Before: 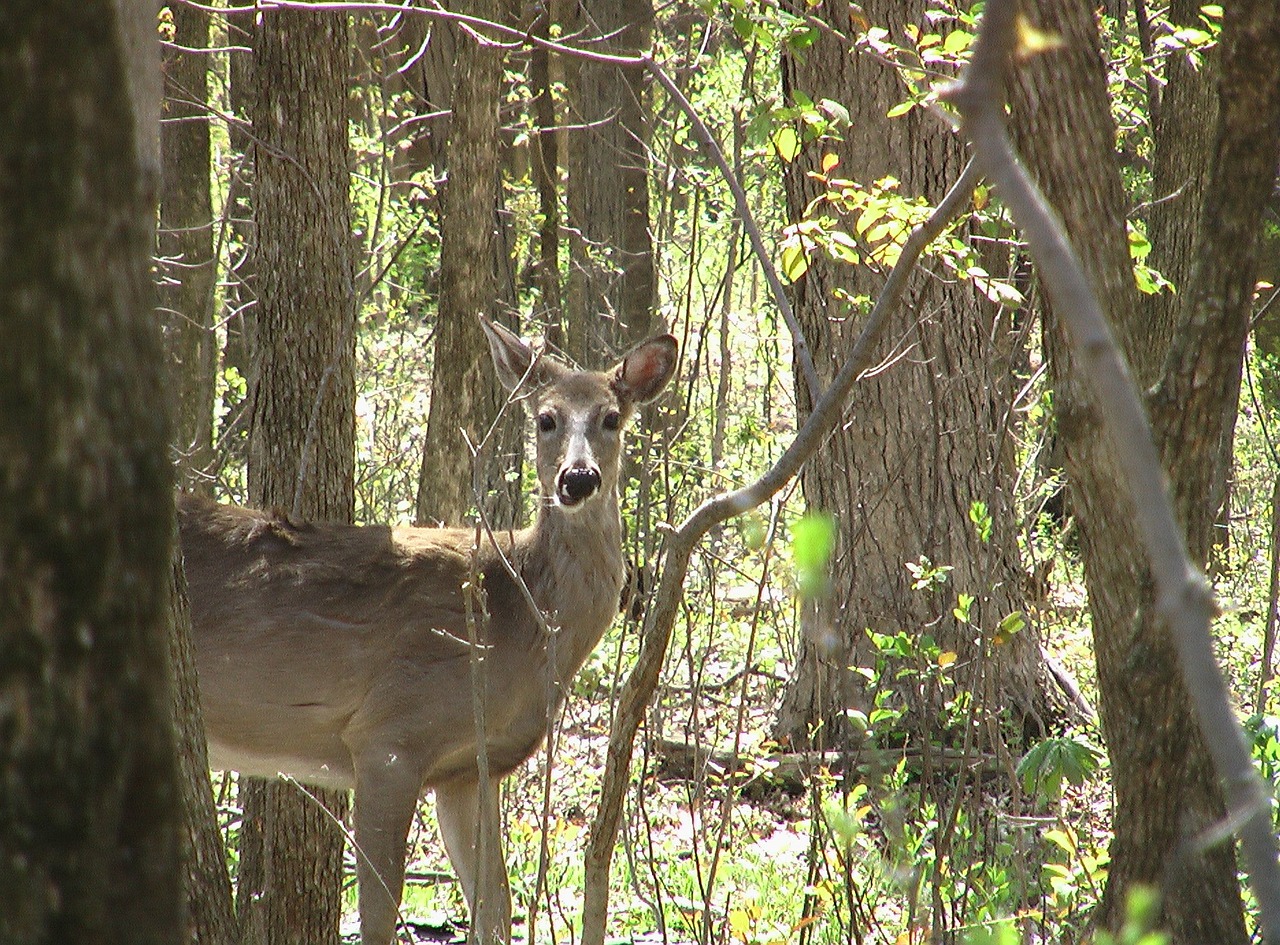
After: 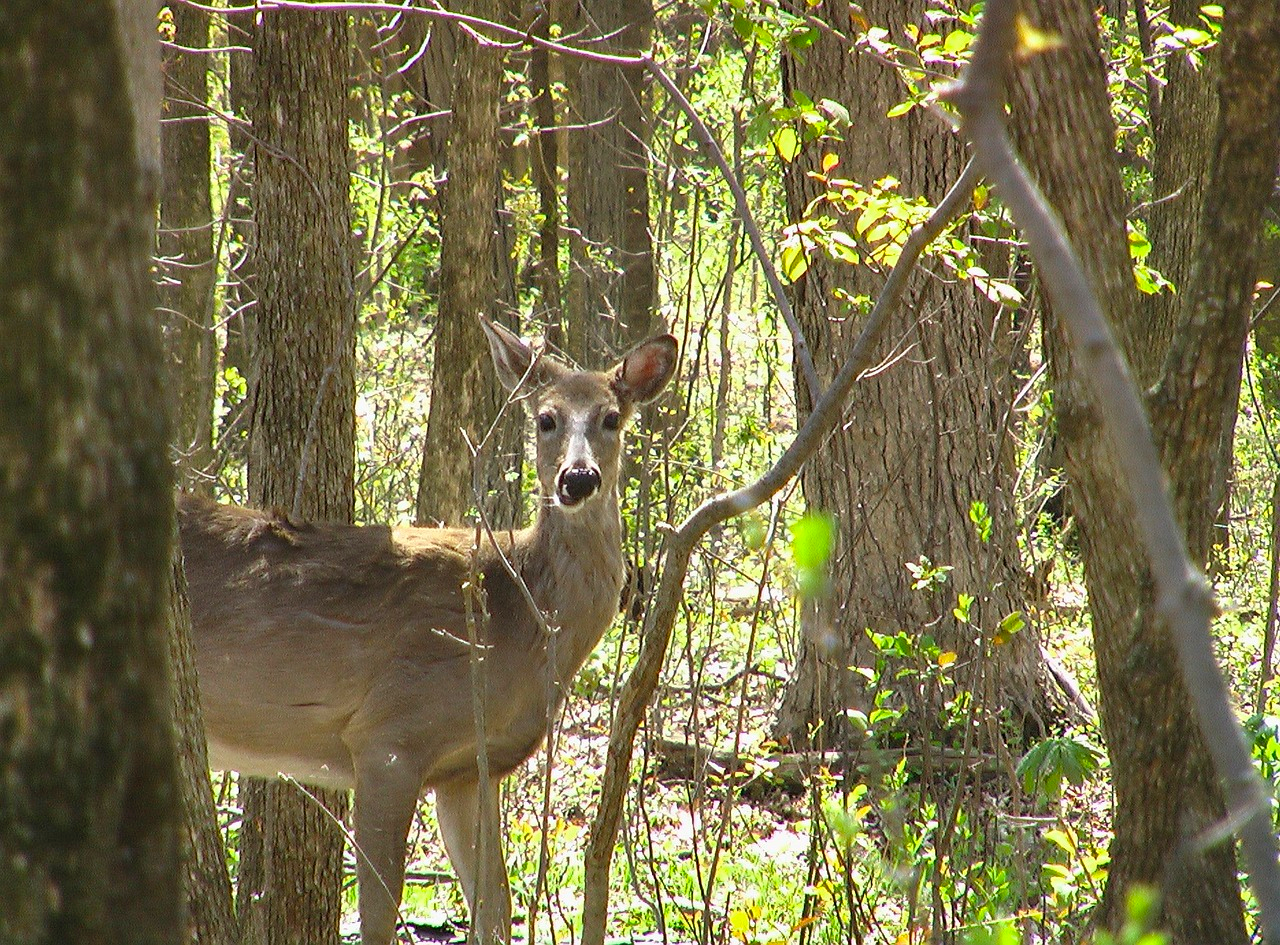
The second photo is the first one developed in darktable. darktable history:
color balance rgb: perceptual saturation grading › global saturation 20%, global vibrance 20%
exposure: compensate highlight preservation false
shadows and highlights: soften with gaussian
